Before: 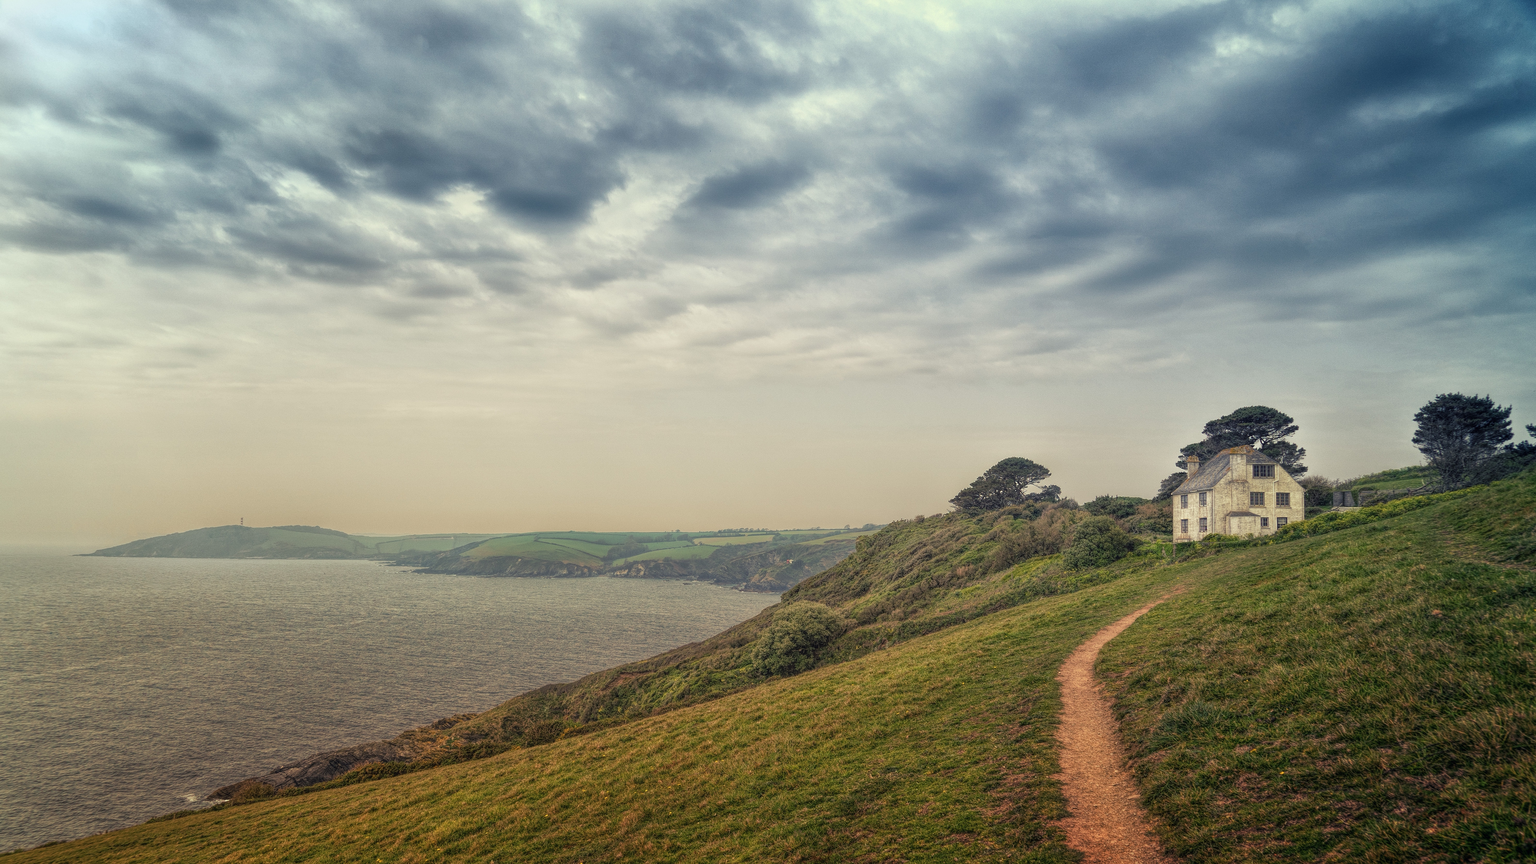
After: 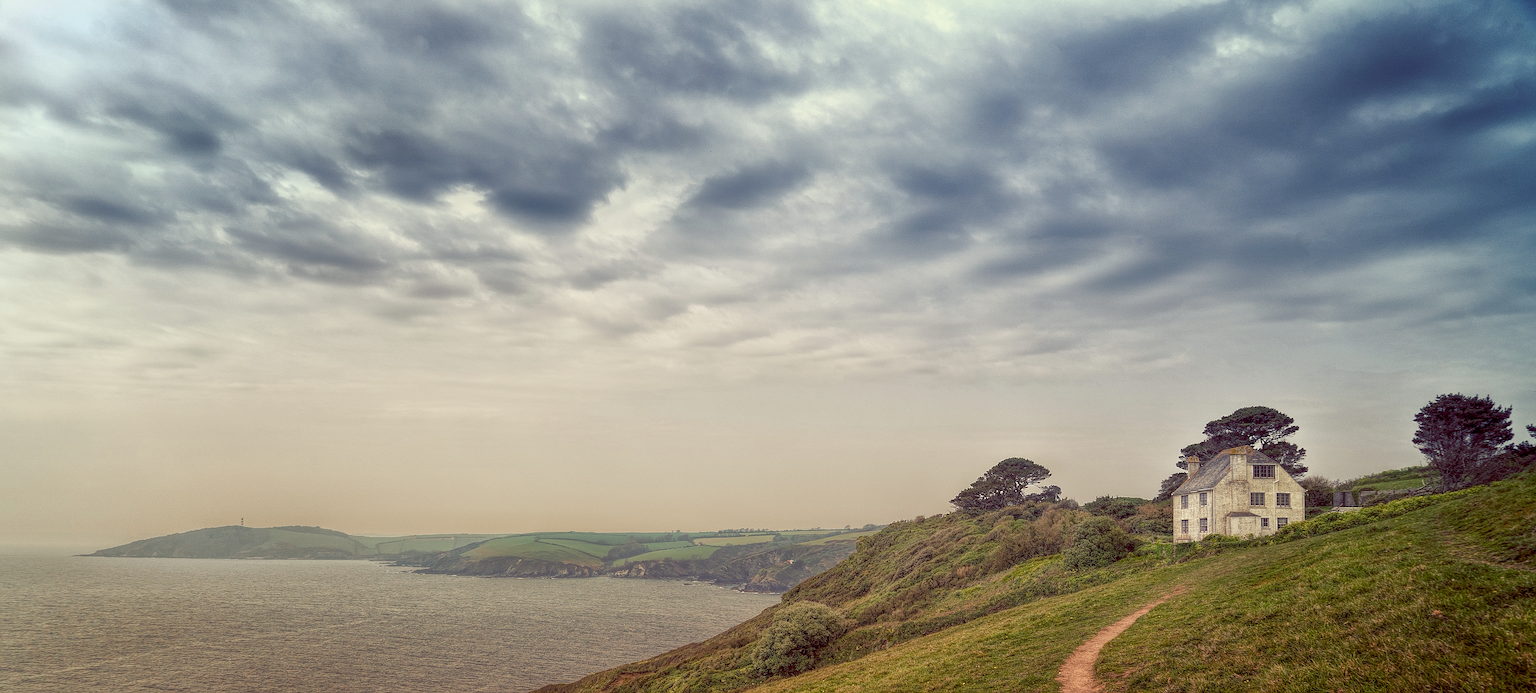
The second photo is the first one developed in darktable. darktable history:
crop: bottom 19.713%
color balance rgb: shadows lift › chroma 2.009%, shadows lift › hue 217.89°, global offset › luminance -0.211%, global offset › chroma 0.262%, perceptual saturation grading › global saturation 0.653%, perceptual saturation grading › highlights -18.401%, perceptual saturation grading › mid-tones 6.533%, perceptual saturation grading › shadows 28.292%, global vibrance 2.694%
sharpen: on, module defaults
